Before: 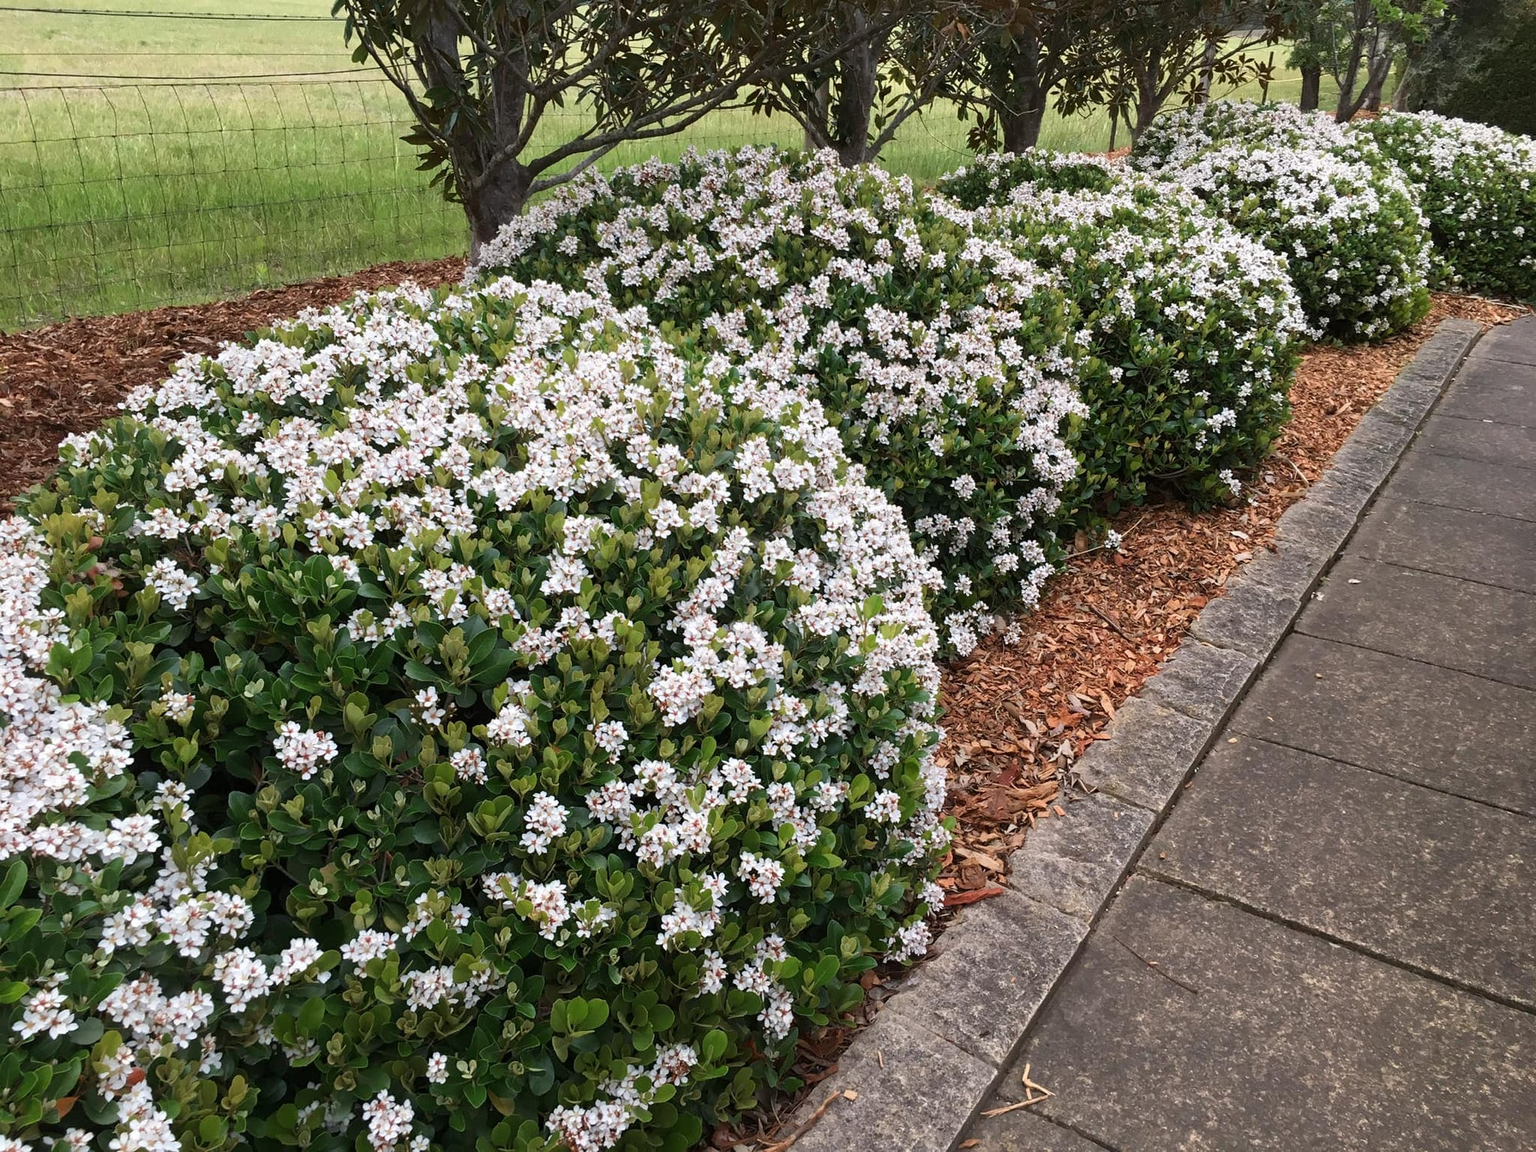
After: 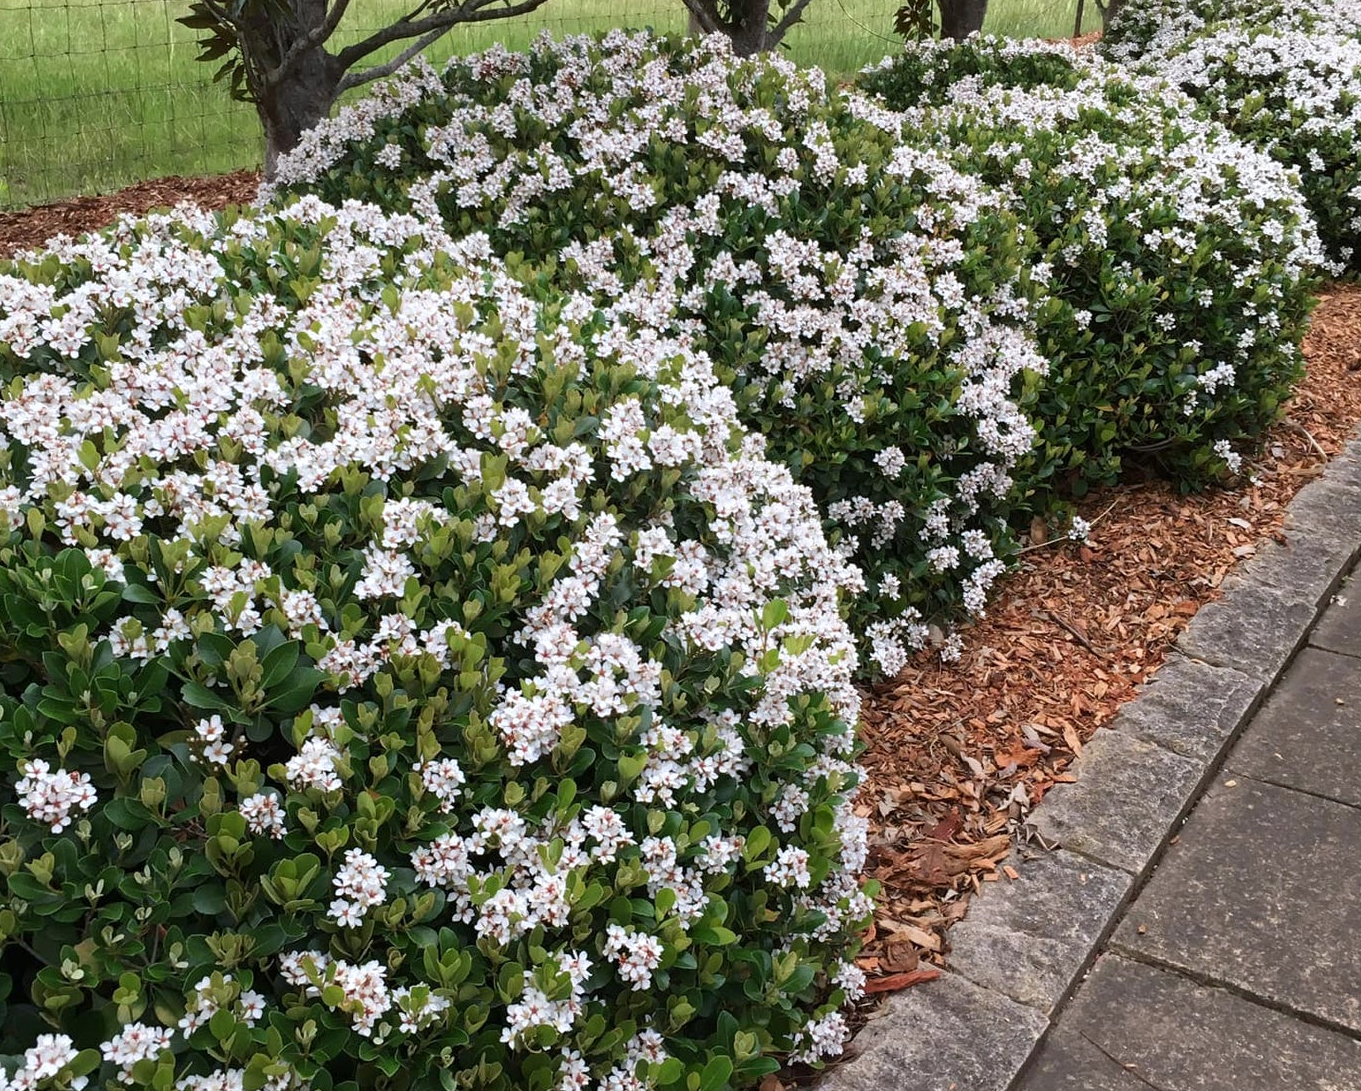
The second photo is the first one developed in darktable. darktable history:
crop and rotate: left 17.046%, top 10.659%, right 12.989%, bottom 14.553%
tone equalizer: on, module defaults
white balance: red 0.988, blue 1.017
